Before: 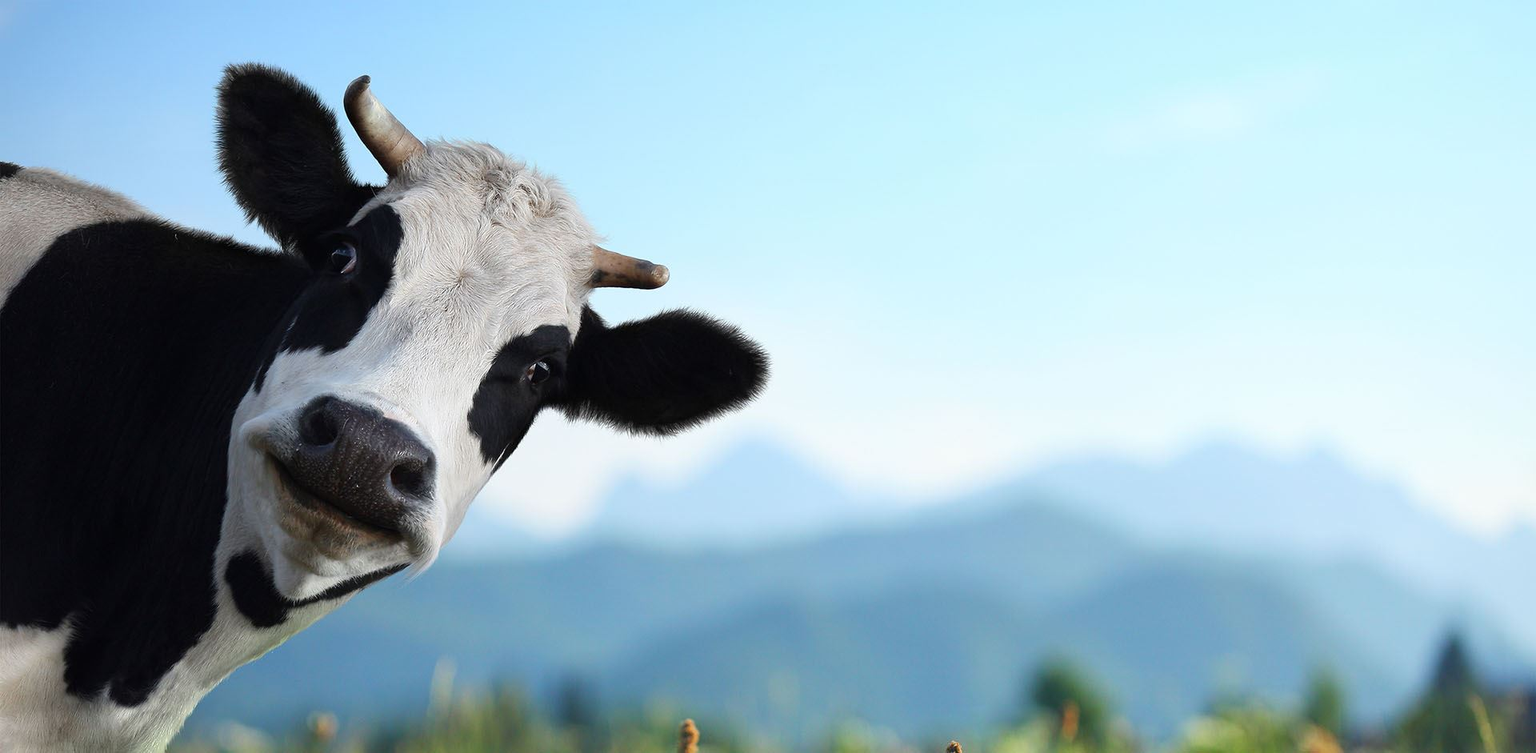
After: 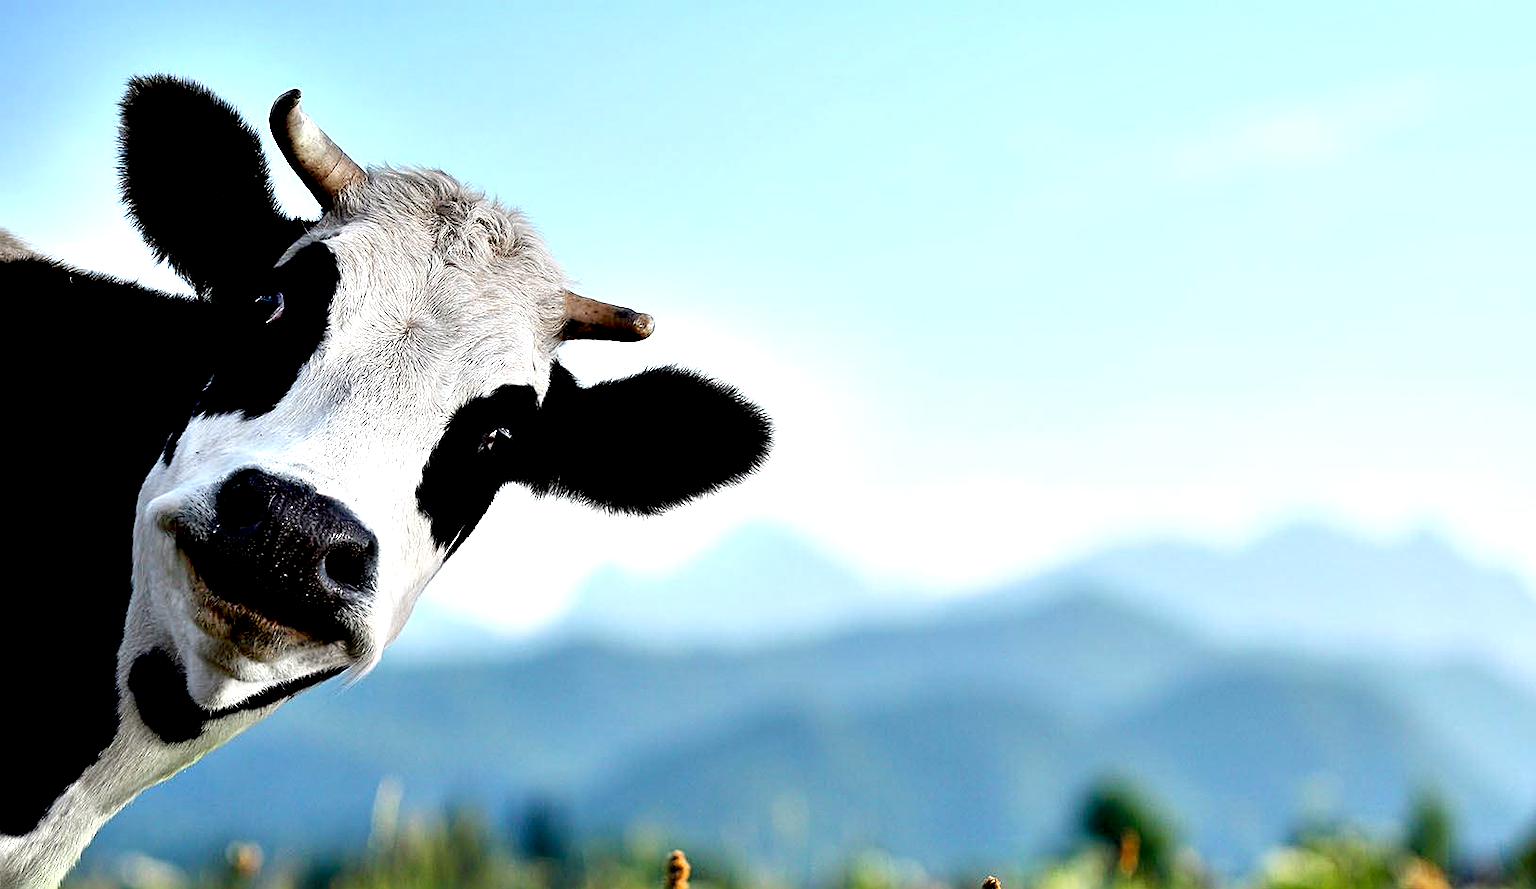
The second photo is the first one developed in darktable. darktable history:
crop: left 7.591%, right 7.851%
exposure: black level correction 0.027, exposure 0.183 EV, compensate exposure bias true, compensate highlight preservation false
sharpen: on, module defaults
contrast equalizer: y [[0.6 ×6], [0.55 ×6], [0 ×6], [0 ×6], [0 ×6]]
